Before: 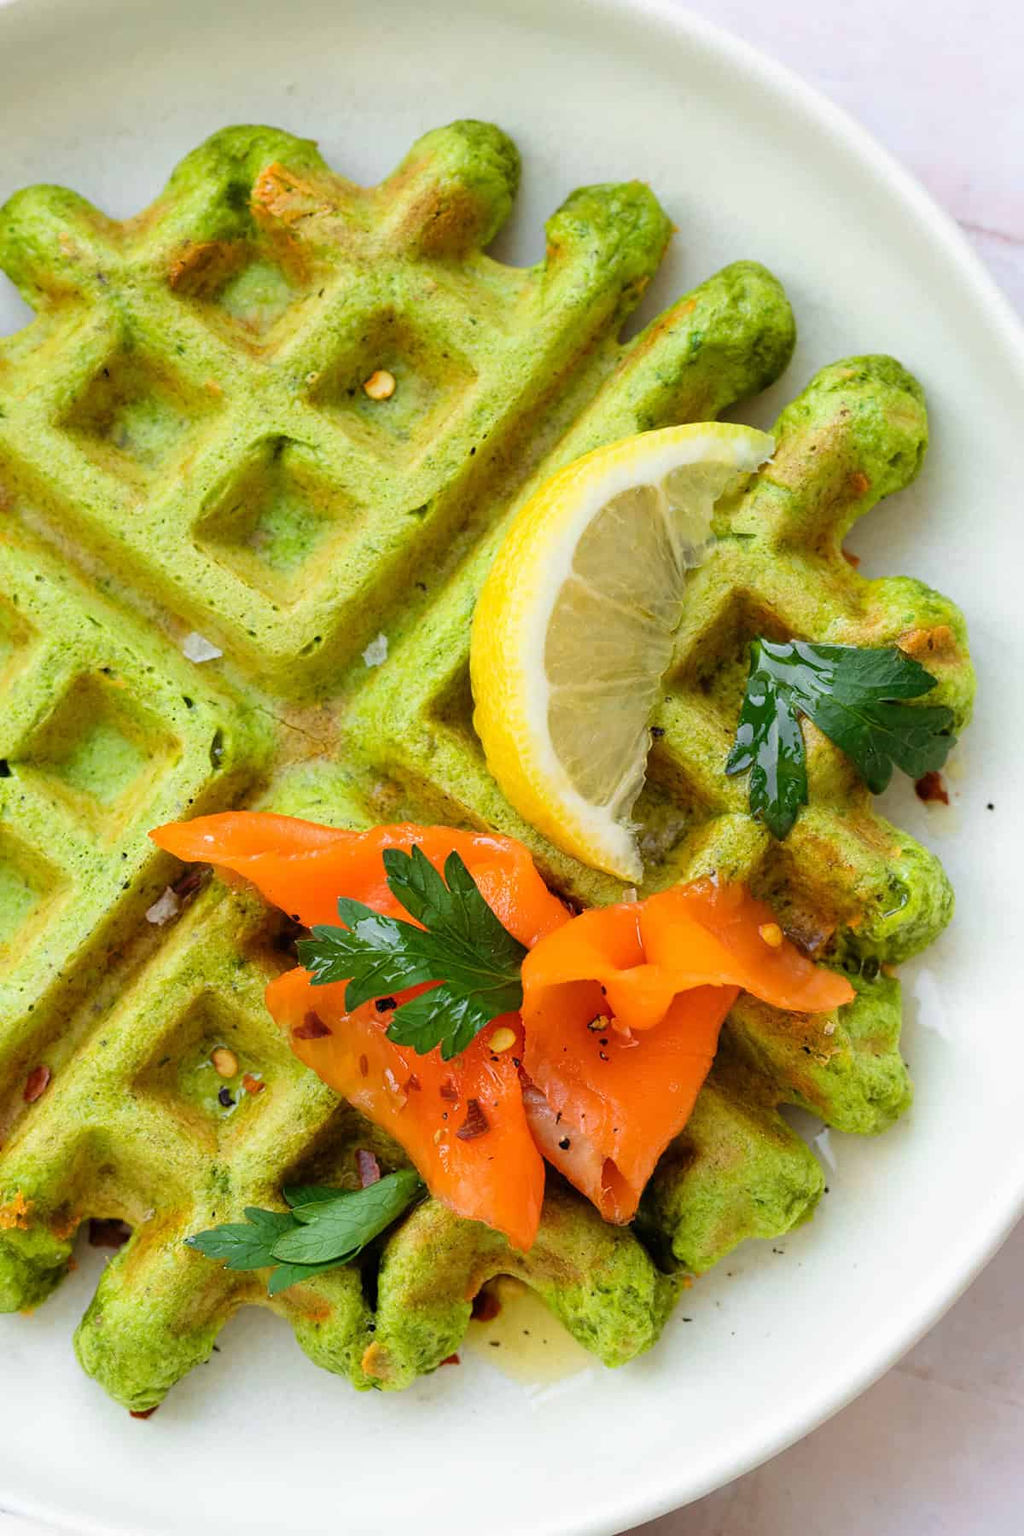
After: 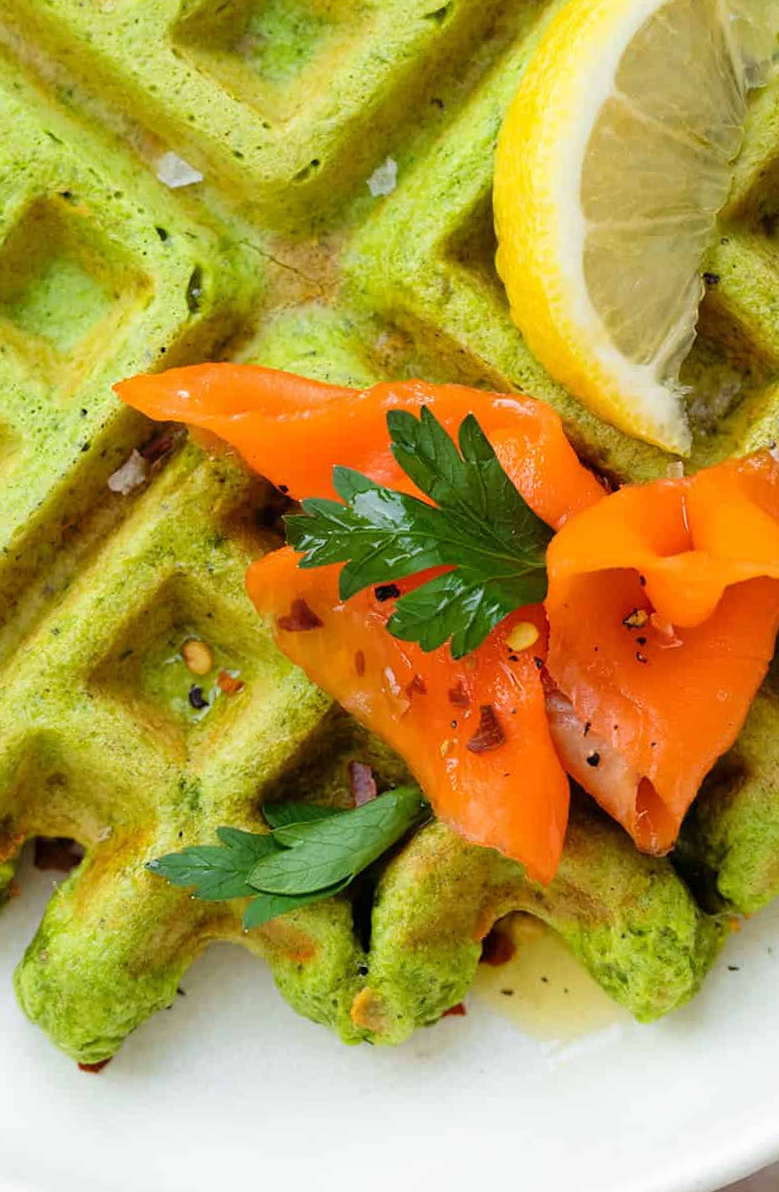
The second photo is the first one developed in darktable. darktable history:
crop and rotate: angle -1.06°, left 3.825%, top 31.896%, right 29.431%
